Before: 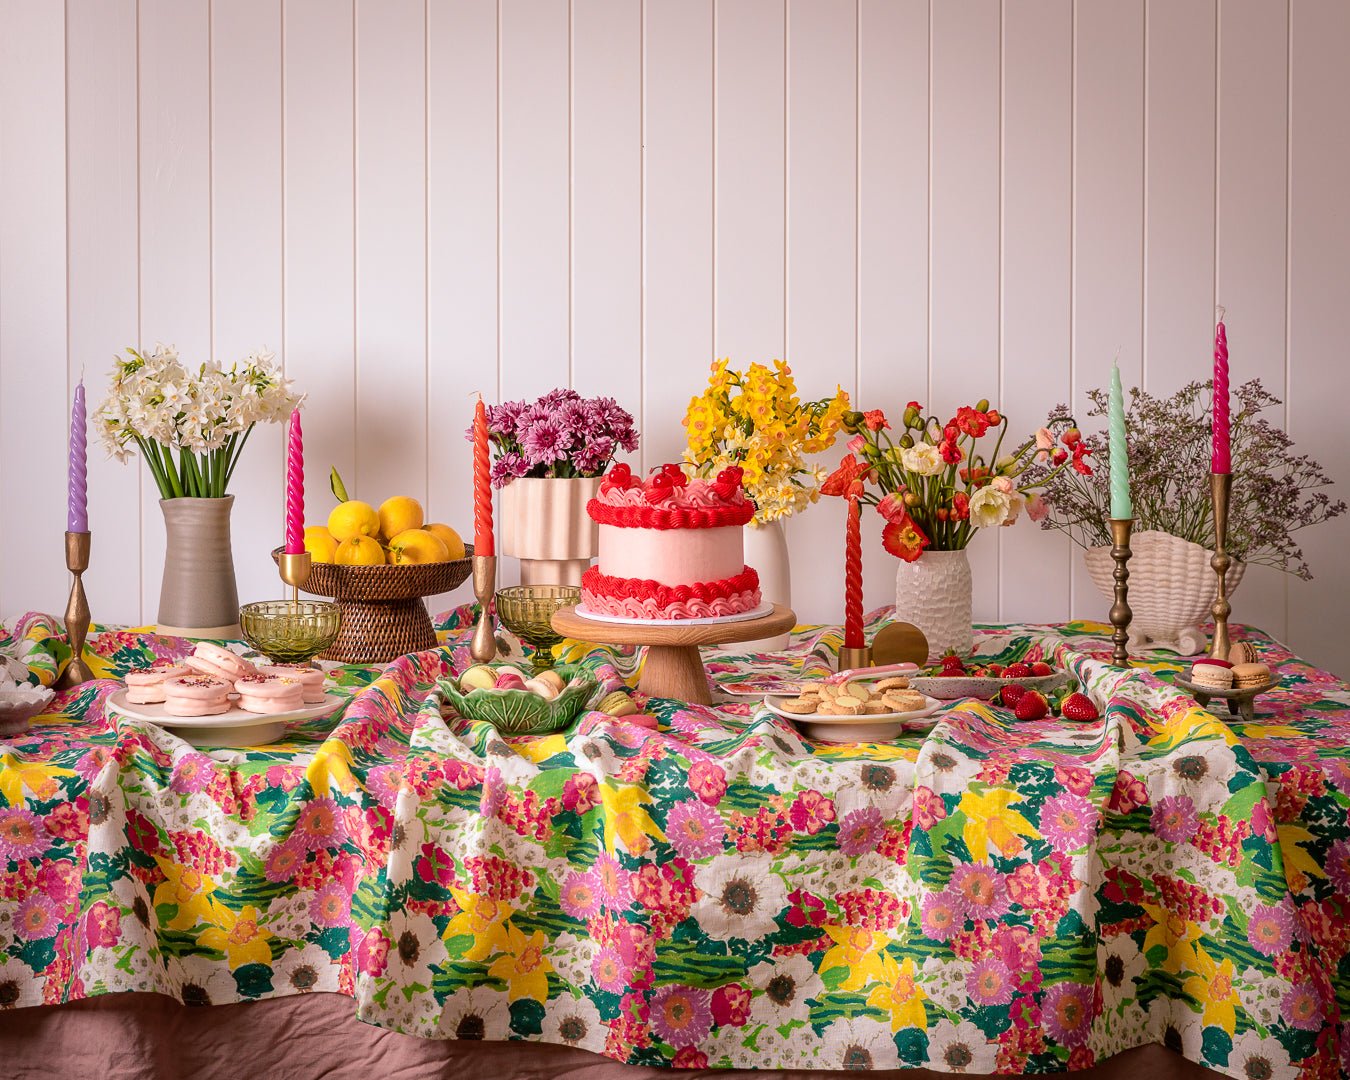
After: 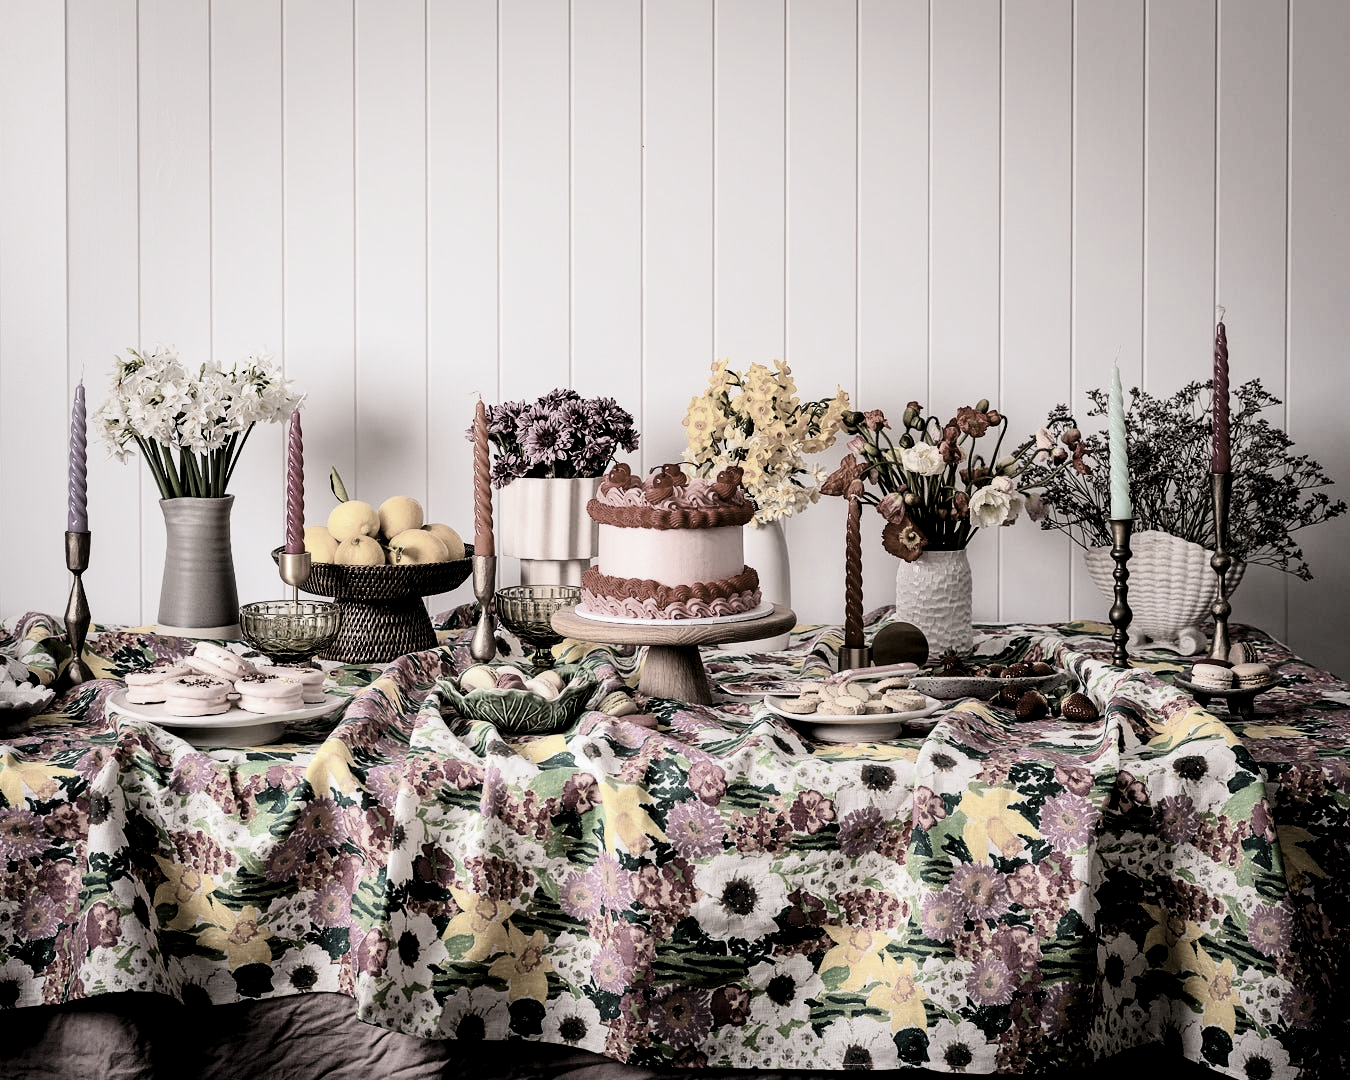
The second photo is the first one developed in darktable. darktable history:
exposure: black level correction 0.017, exposure -0.005 EV, compensate highlight preservation false
color correction: highlights b* 0.041, saturation 0.295
levels: white 90.69%, levels [0.116, 0.574, 1]
tone curve: curves: ch0 [(0, 0) (0.288, 0.201) (0.683, 0.793) (1, 1)], color space Lab, independent channels, preserve colors none
